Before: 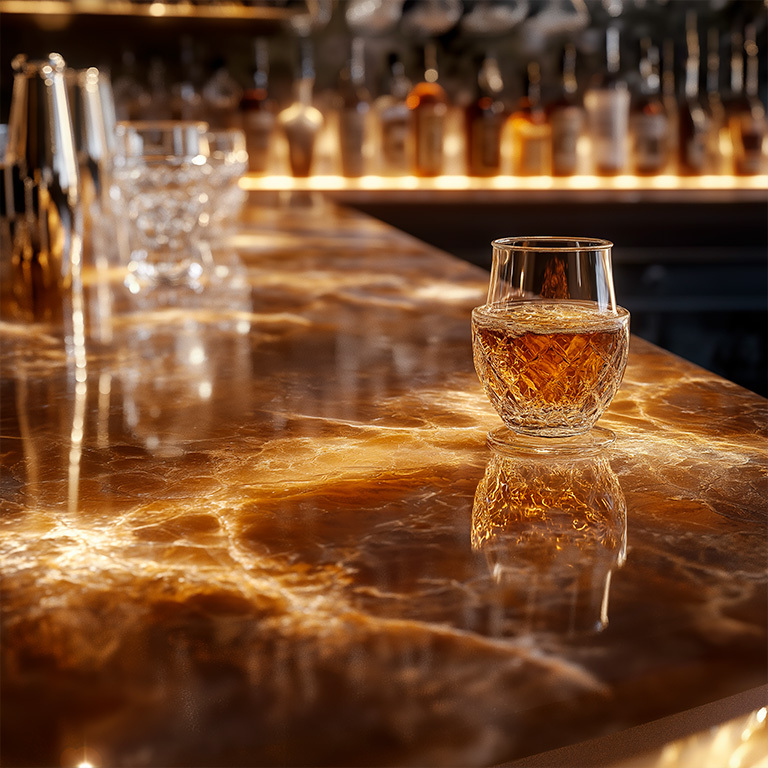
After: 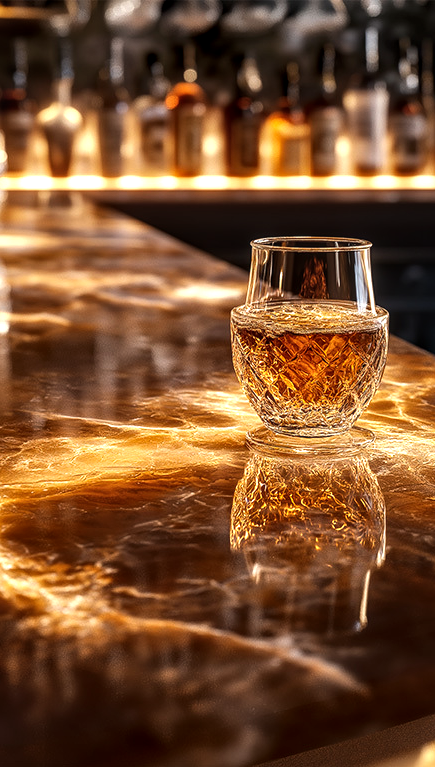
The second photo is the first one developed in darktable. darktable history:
local contrast: on, module defaults
tone equalizer: -8 EV -0.774 EV, -7 EV -0.713 EV, -6 EV -0.637 EV, -5 EV -0.374 EV, -3 EV 0.386 EV, -2 EV 0.6 EV, -1 EV 0.685 EV, +0 EV 0.76 EV, edges refinement/feathering 500, mask exposure compensation -1.57 EV, preserve details no
crop: left 31.444%, top 0.006%, right 11.8%
